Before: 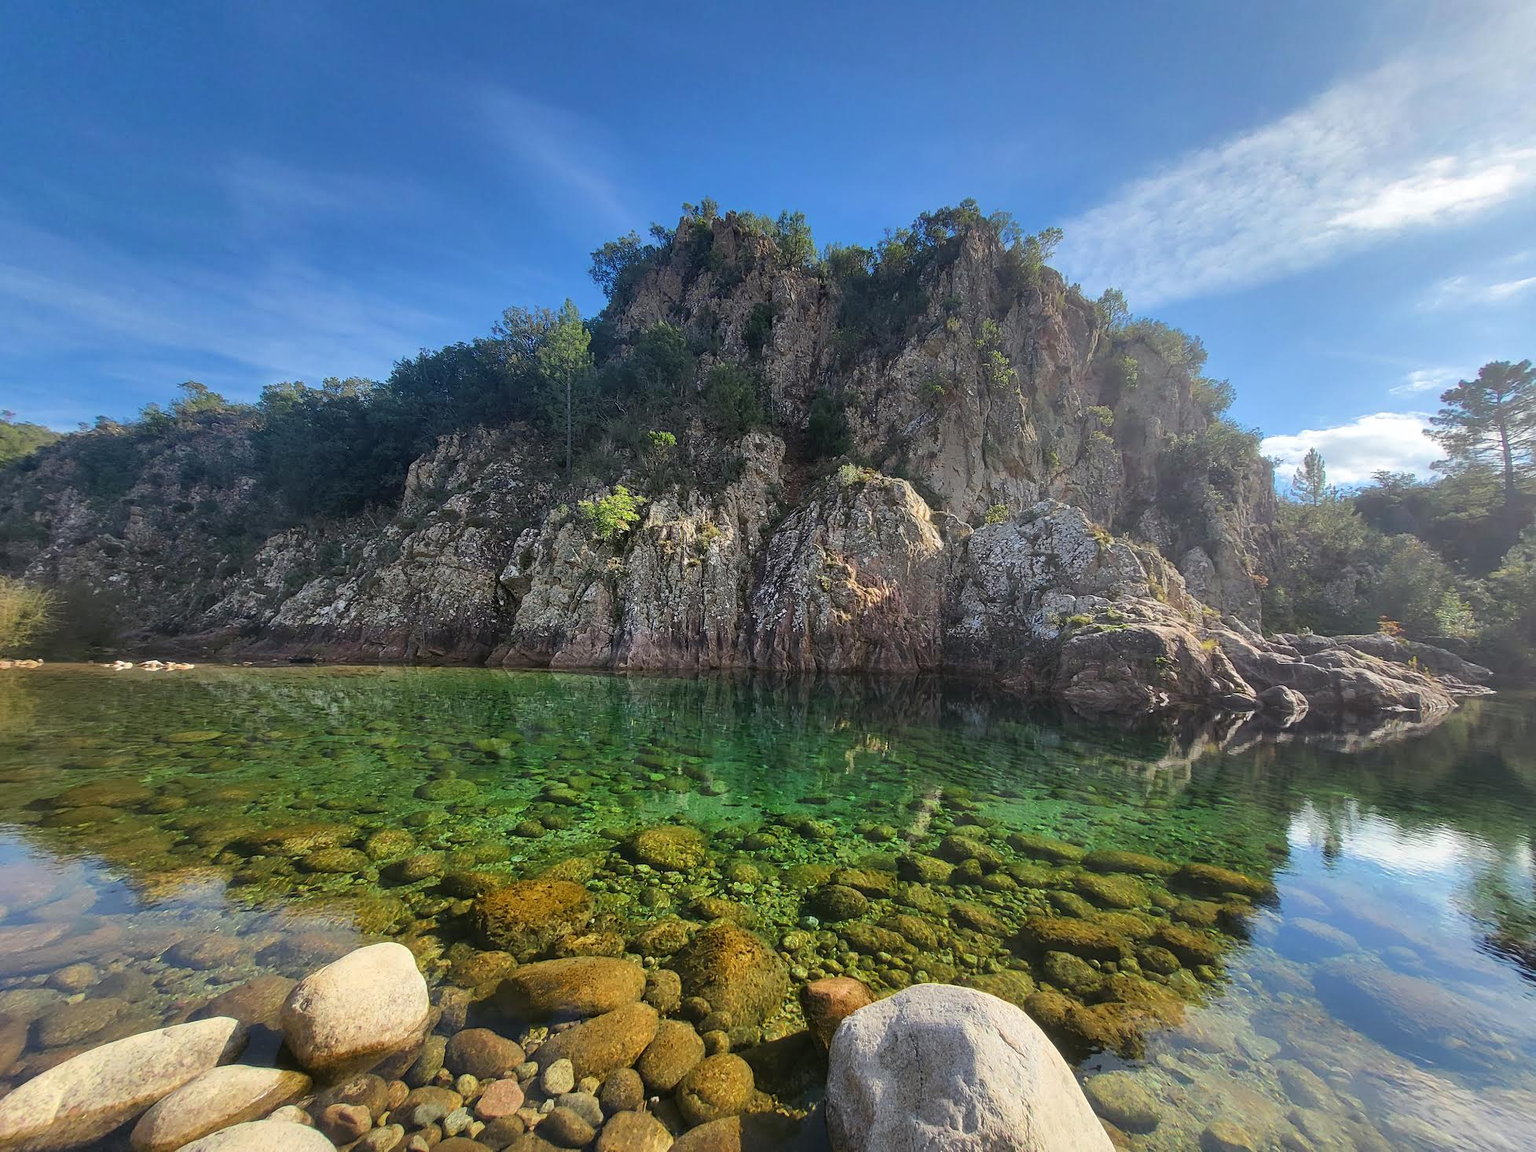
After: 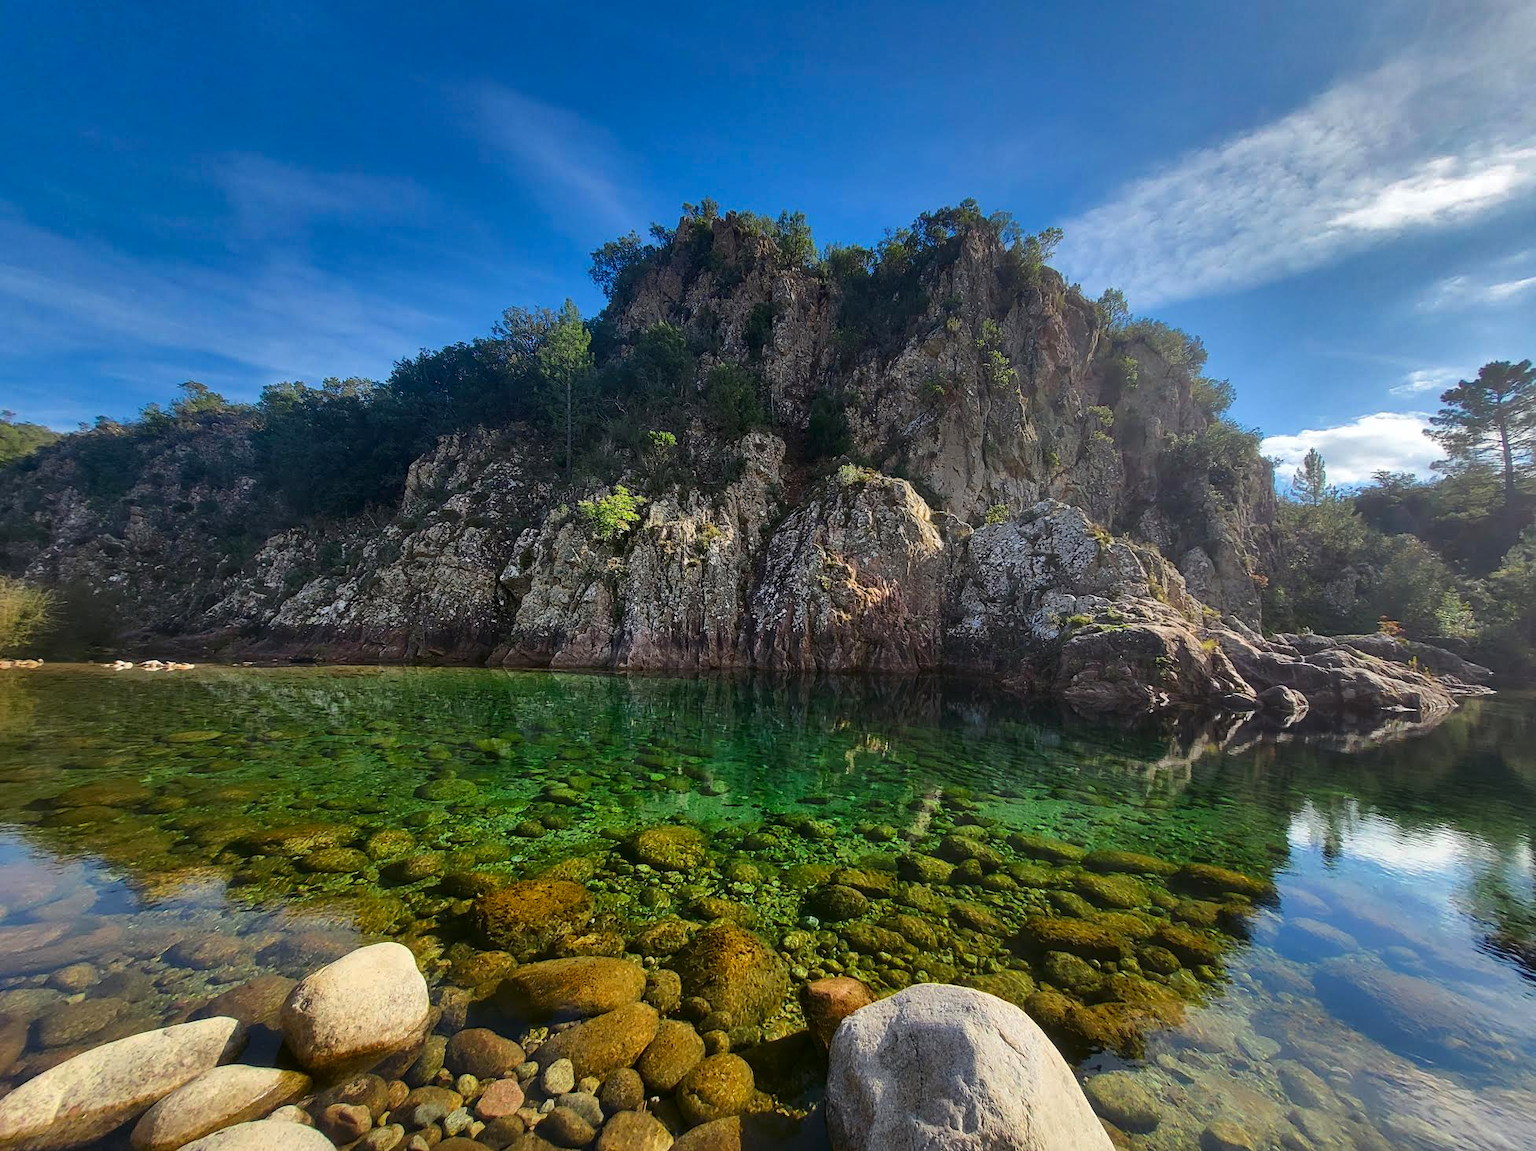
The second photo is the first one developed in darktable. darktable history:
shadows and highlights: shadows 30.58, highlights -62.43, soften with gaussian
contrast brightness saturation: contrast 0.065, brightness -0.142, saturation 0.118
